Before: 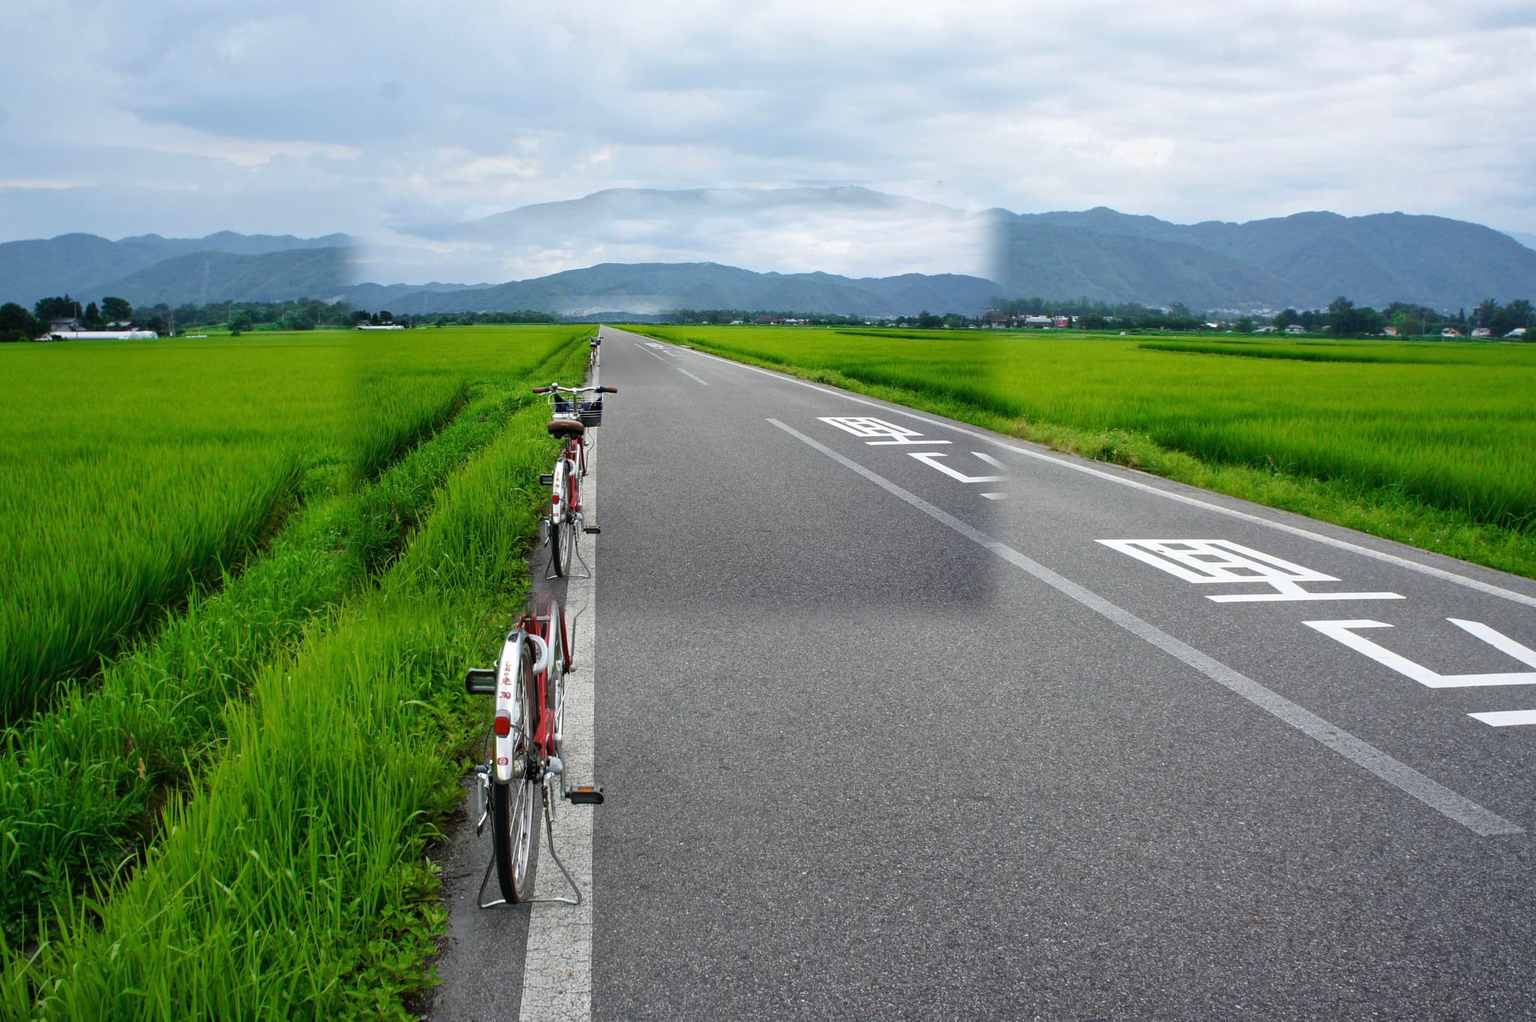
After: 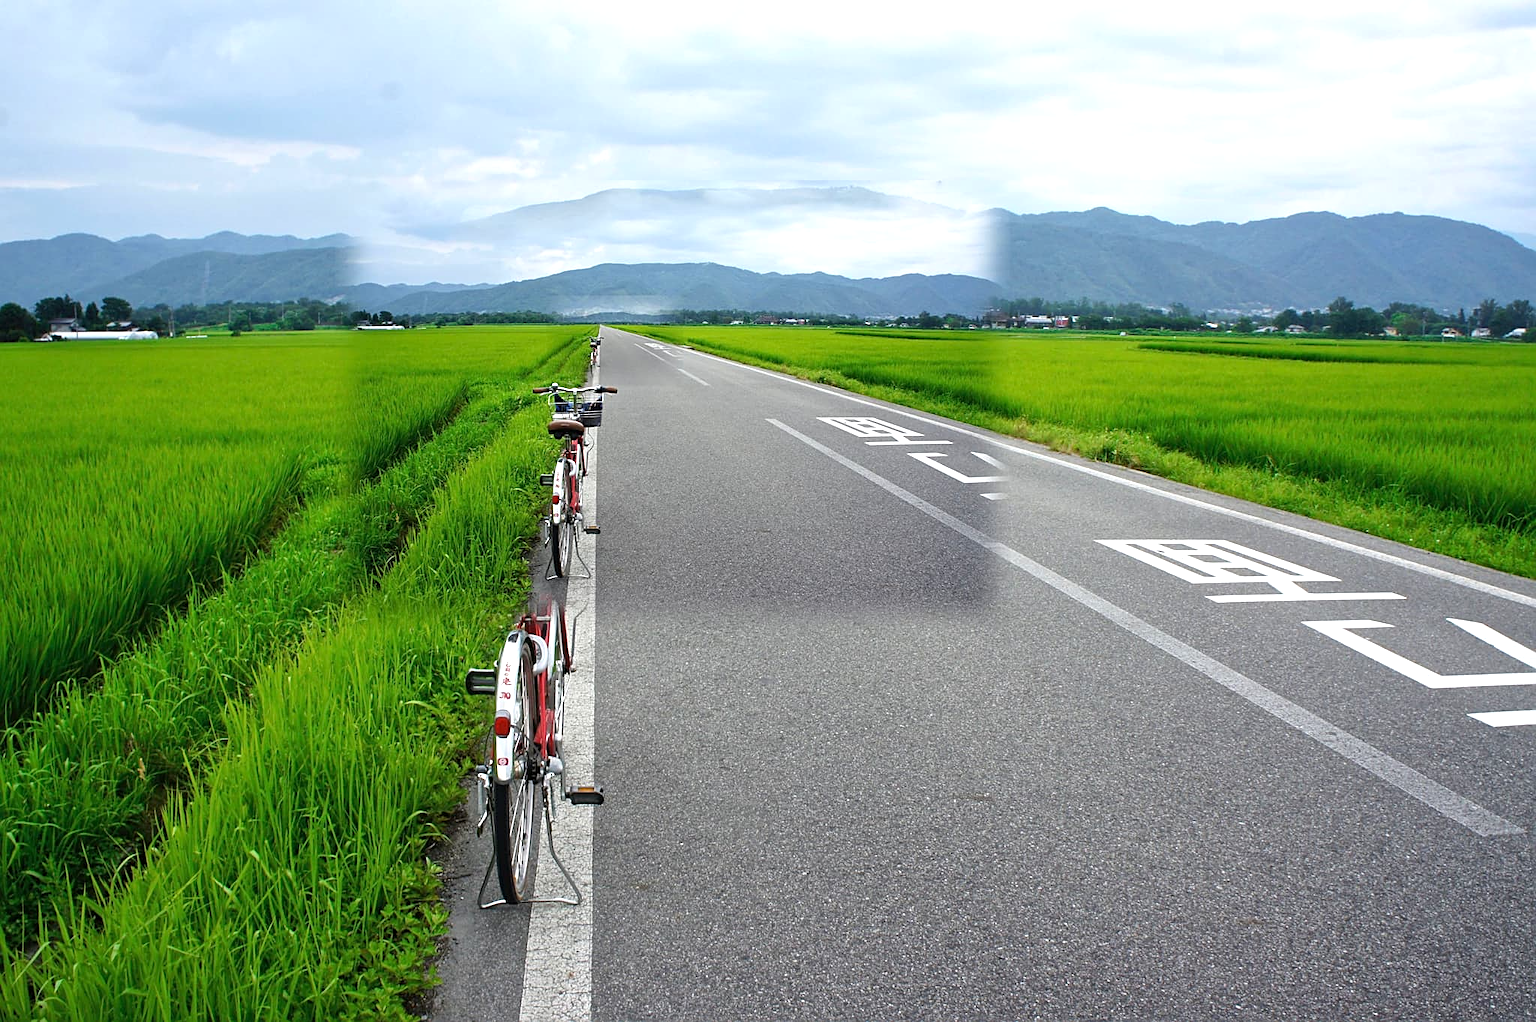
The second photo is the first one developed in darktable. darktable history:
exposure: exposure 0.426 EV, compensate highlight preservation false
sharpen: on, module defaults
